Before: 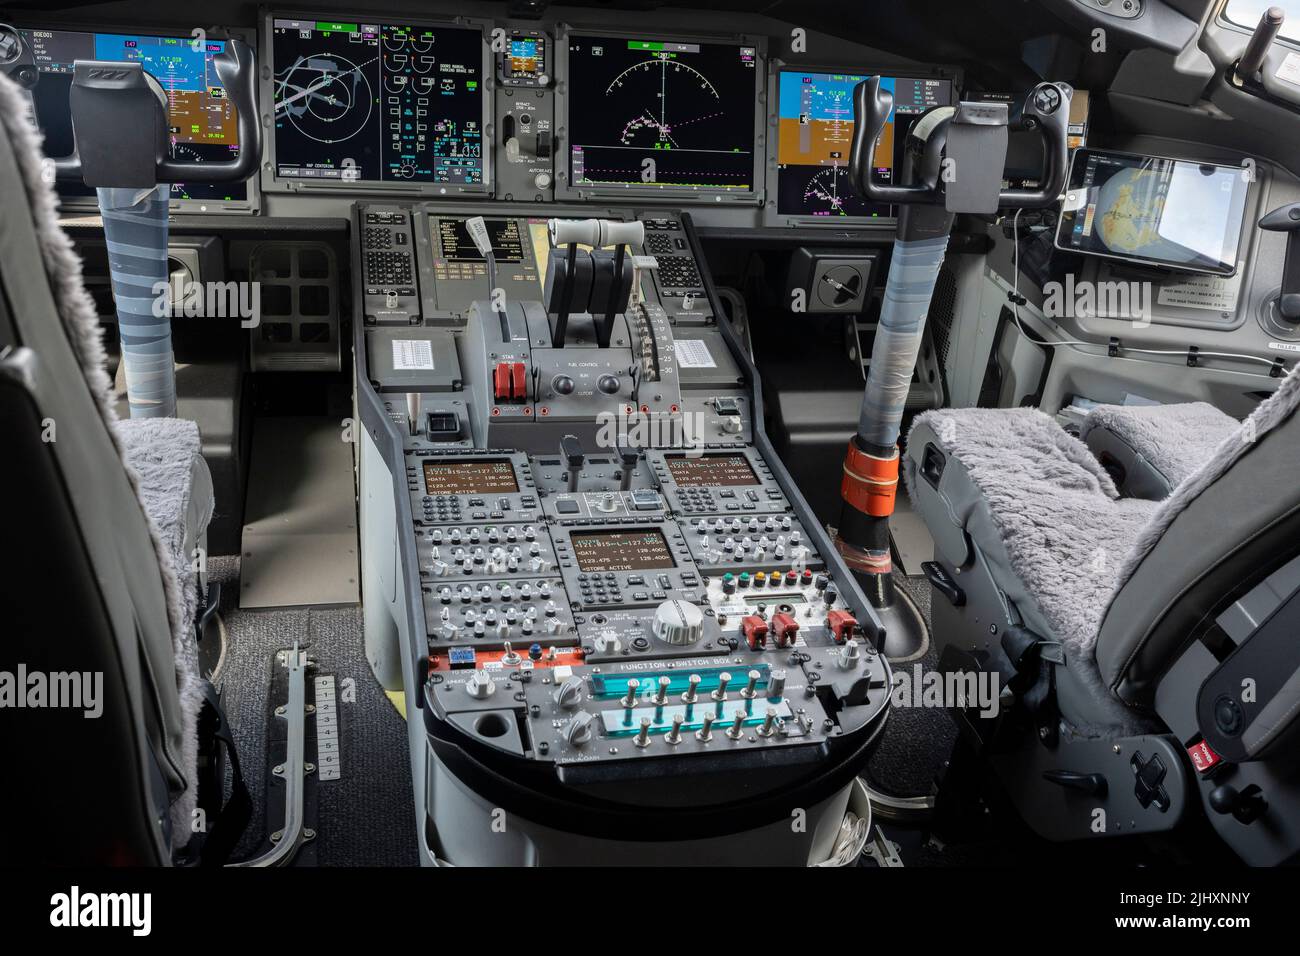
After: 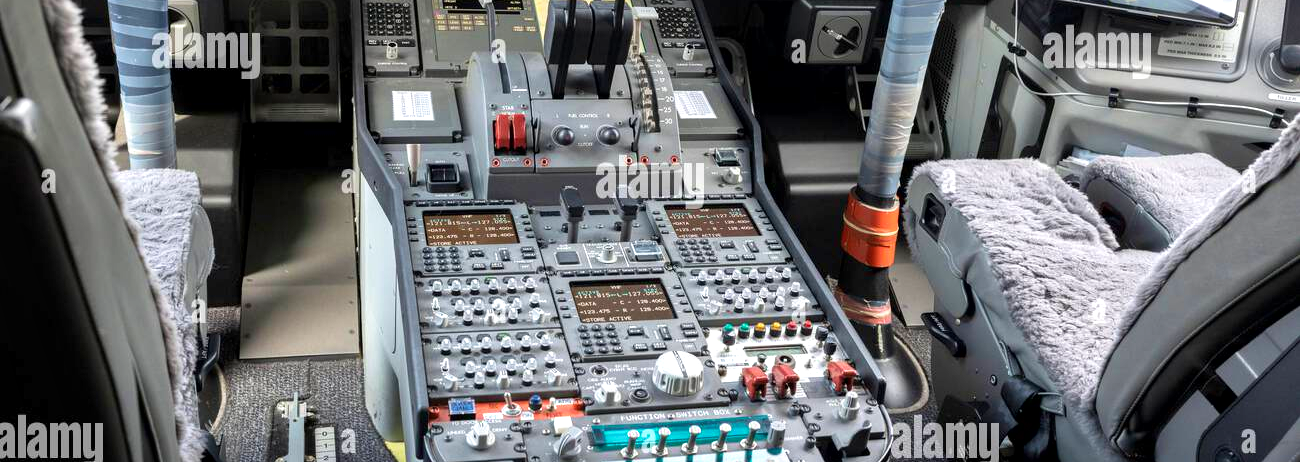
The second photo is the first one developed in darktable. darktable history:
local contrast: mode bilateral grid, contrast 20, coarseness 50, detail 132%, midtone range 0.2
crop and rotate: top 26.056%, bottom 25.543%
exposure: black level correction 0.001, exposure 0.5 EV, compensate exposure bias true, compensate highlight preservation false
velvia: on, module defaults
